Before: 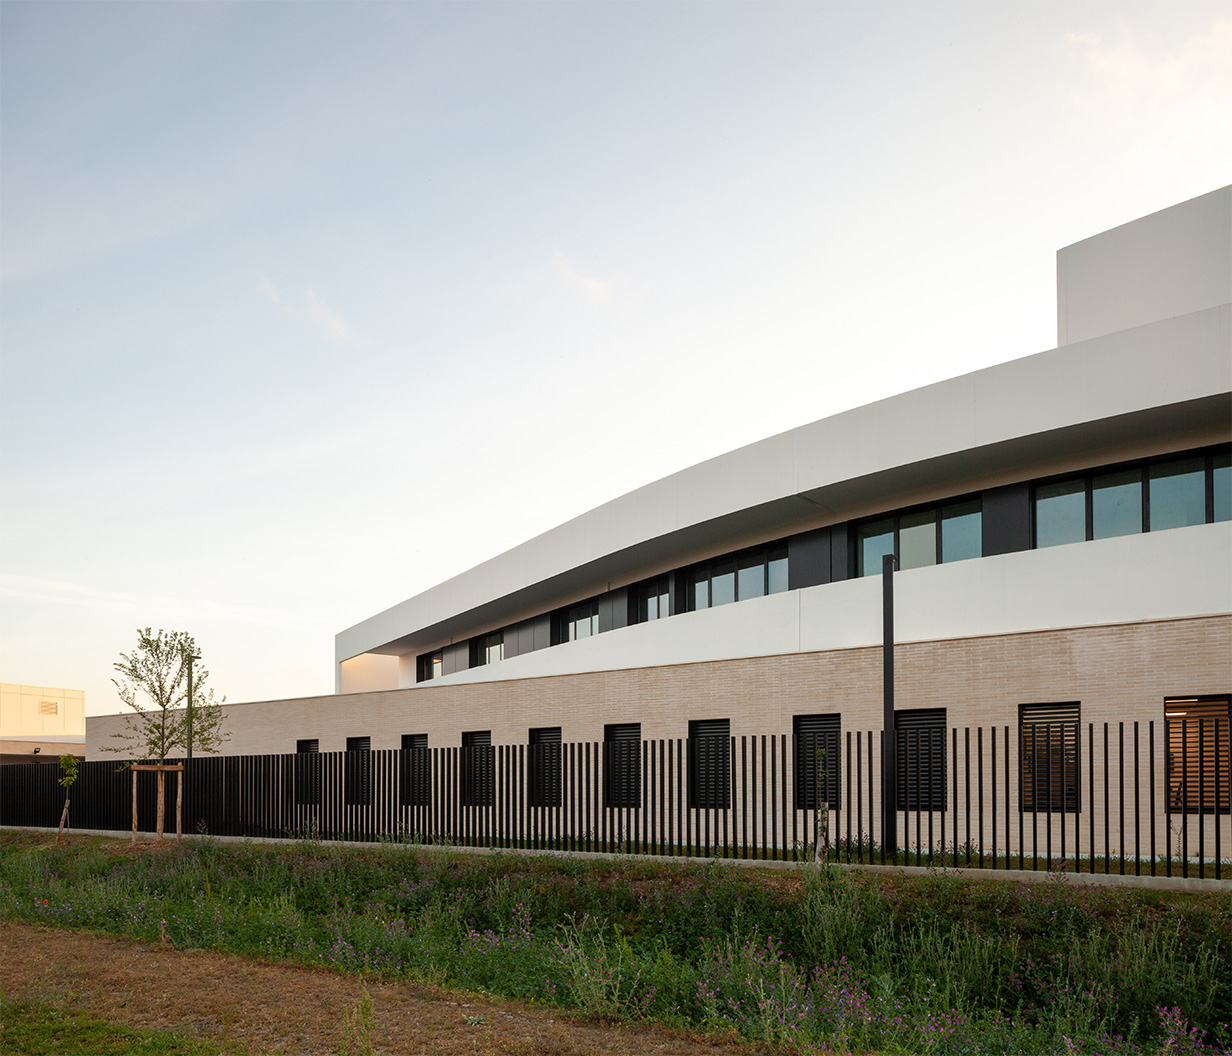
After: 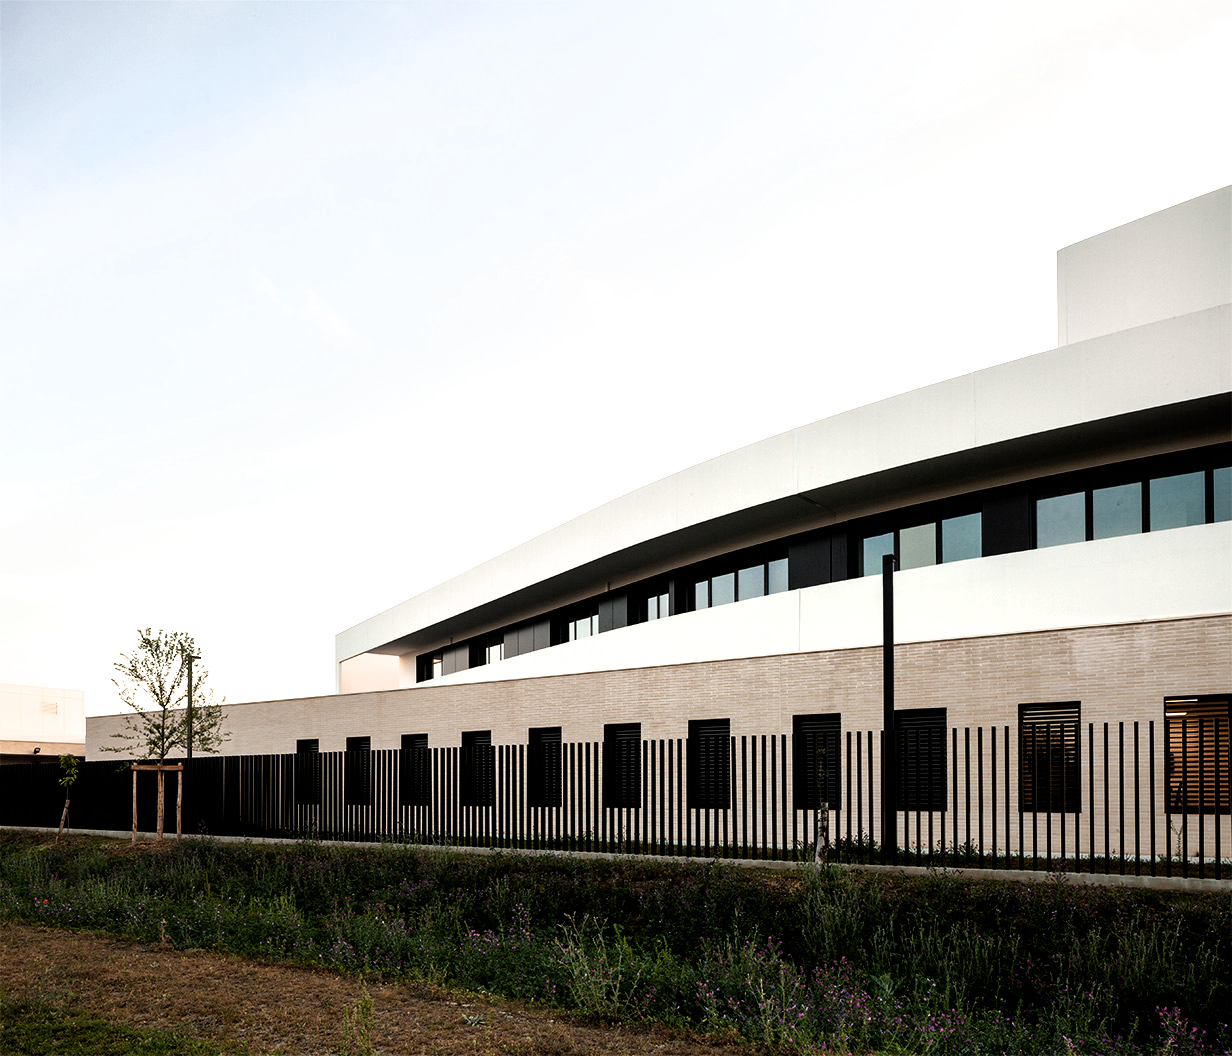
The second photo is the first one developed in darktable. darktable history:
filmic rgb: black relative exposure -8.28 EV, white relative exposure 2.21 EV, threshold 3.01 EV, hardness 7.15, latitude 85.89%, contrast 1.701, highlights saturation mix -3.32%, shadows ↔ highlights balance -2.94%, enable highlight reconstruction true
